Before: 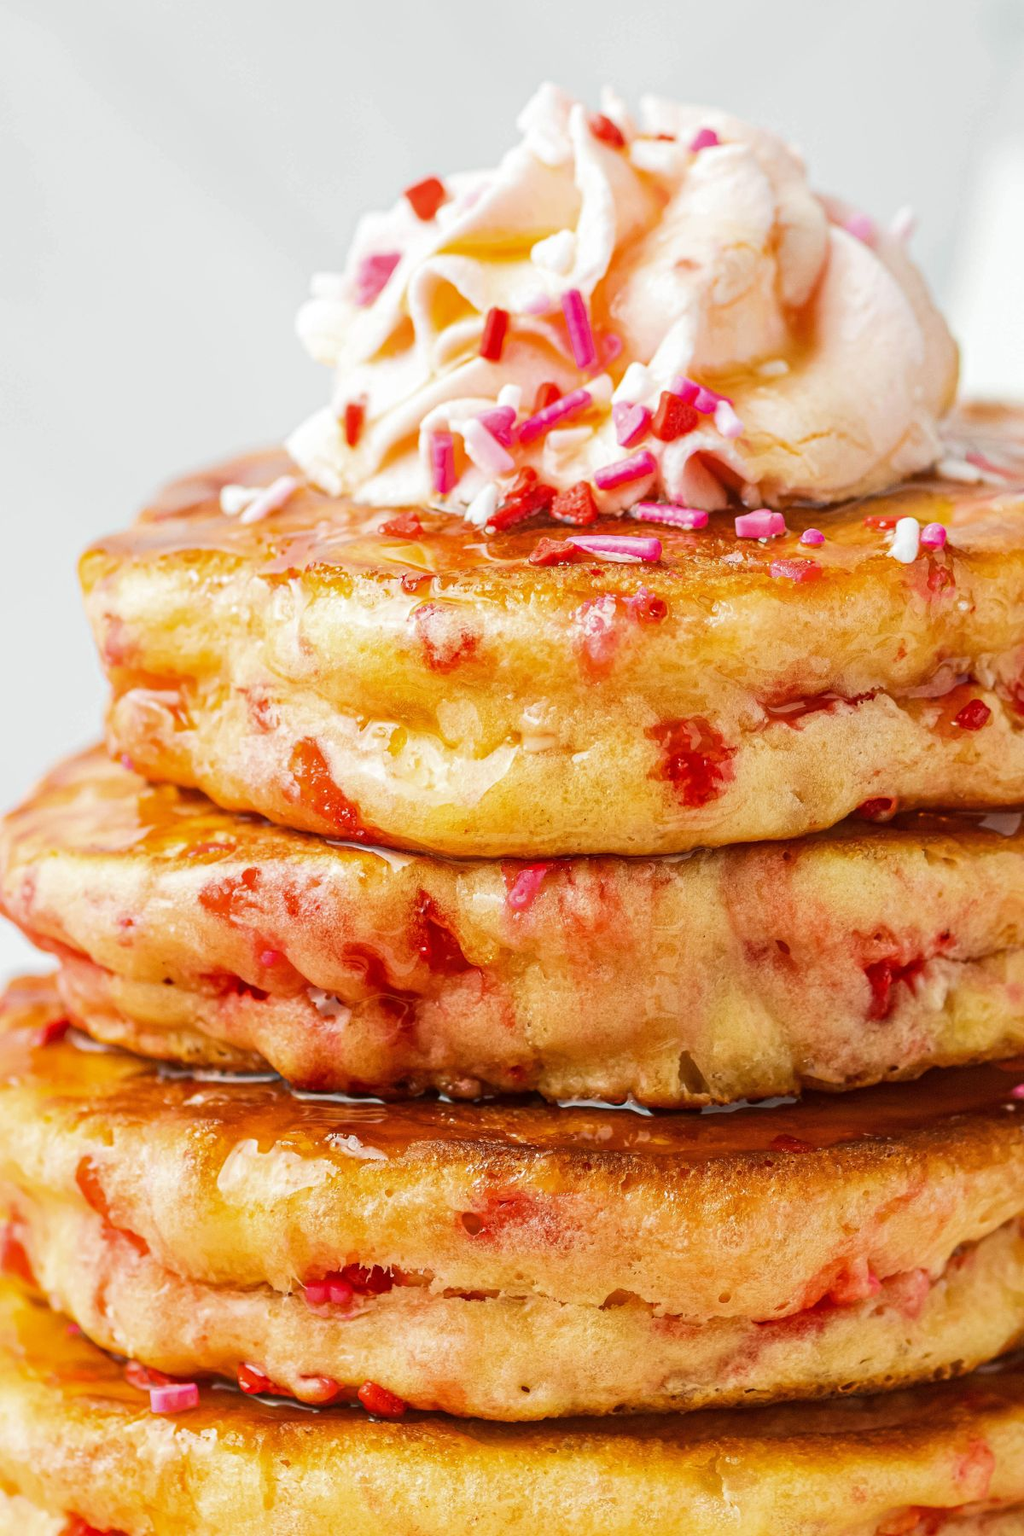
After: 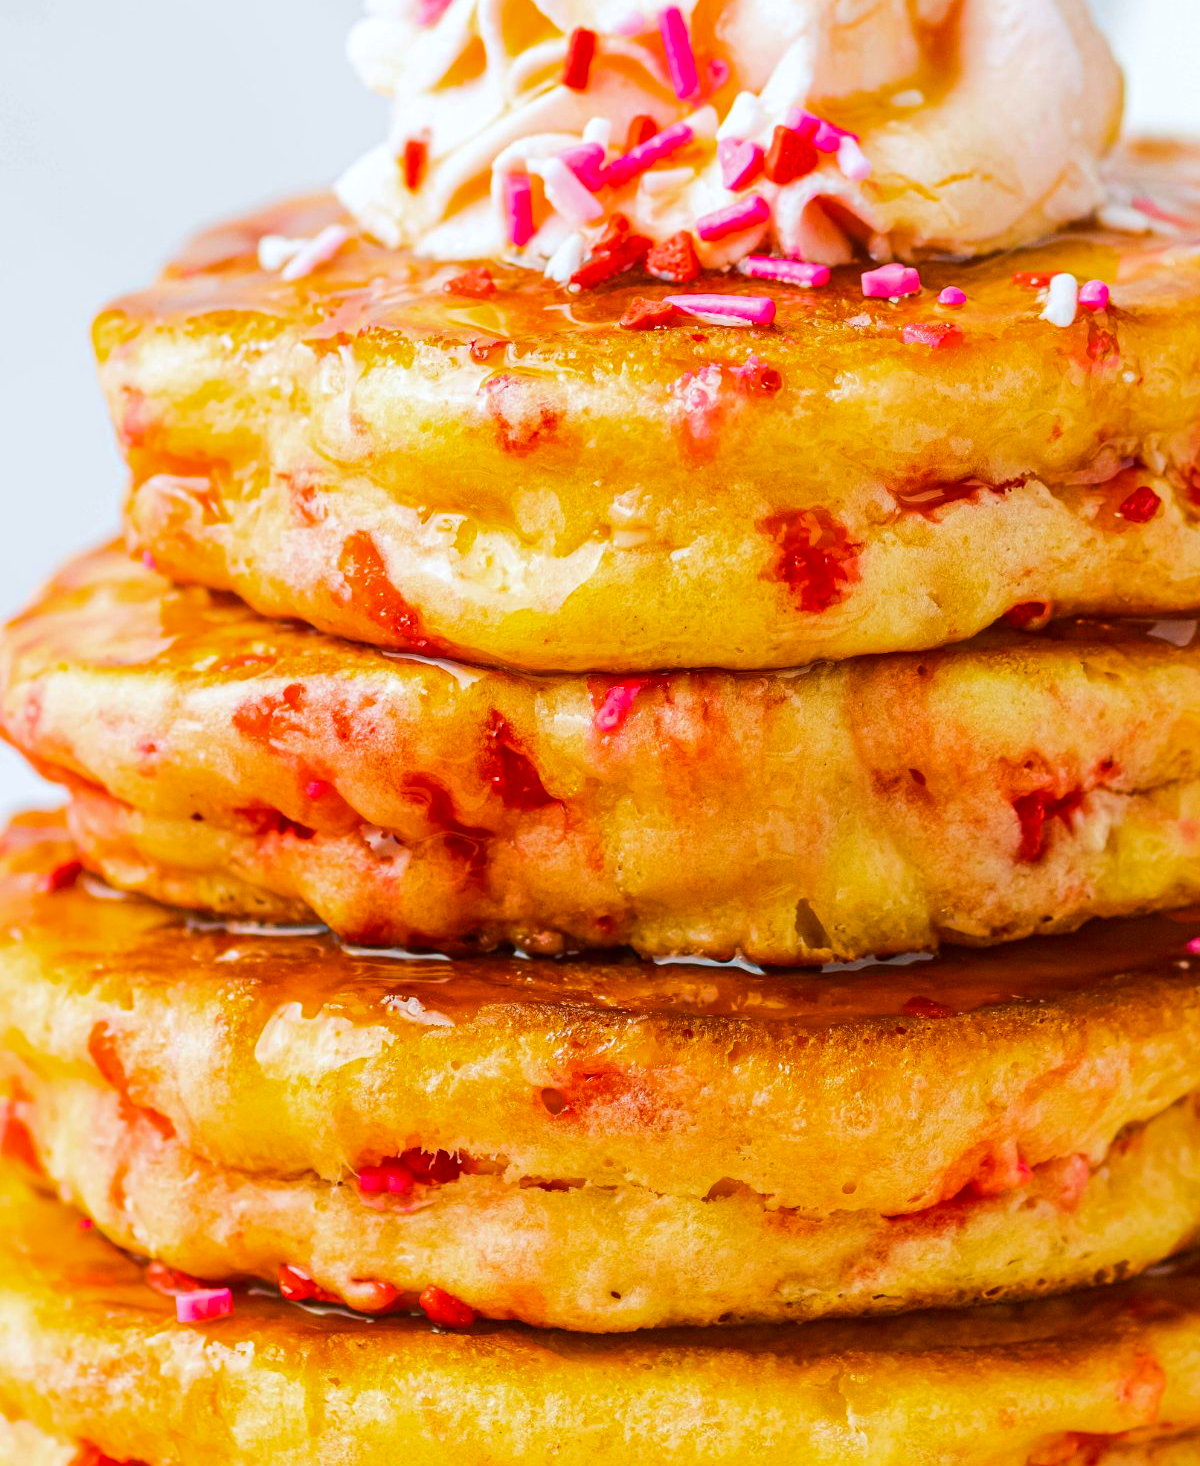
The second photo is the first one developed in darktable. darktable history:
color balance rgb: perceptual saturation grading › global saturation 25%, perceptual brilliance grading › mid-tones 10%, perceptual brilliance grading › shadows 15%, global vibrance 20%
crop and rotate: top 18.507%
white balance: red 0.983, blue 1.036
